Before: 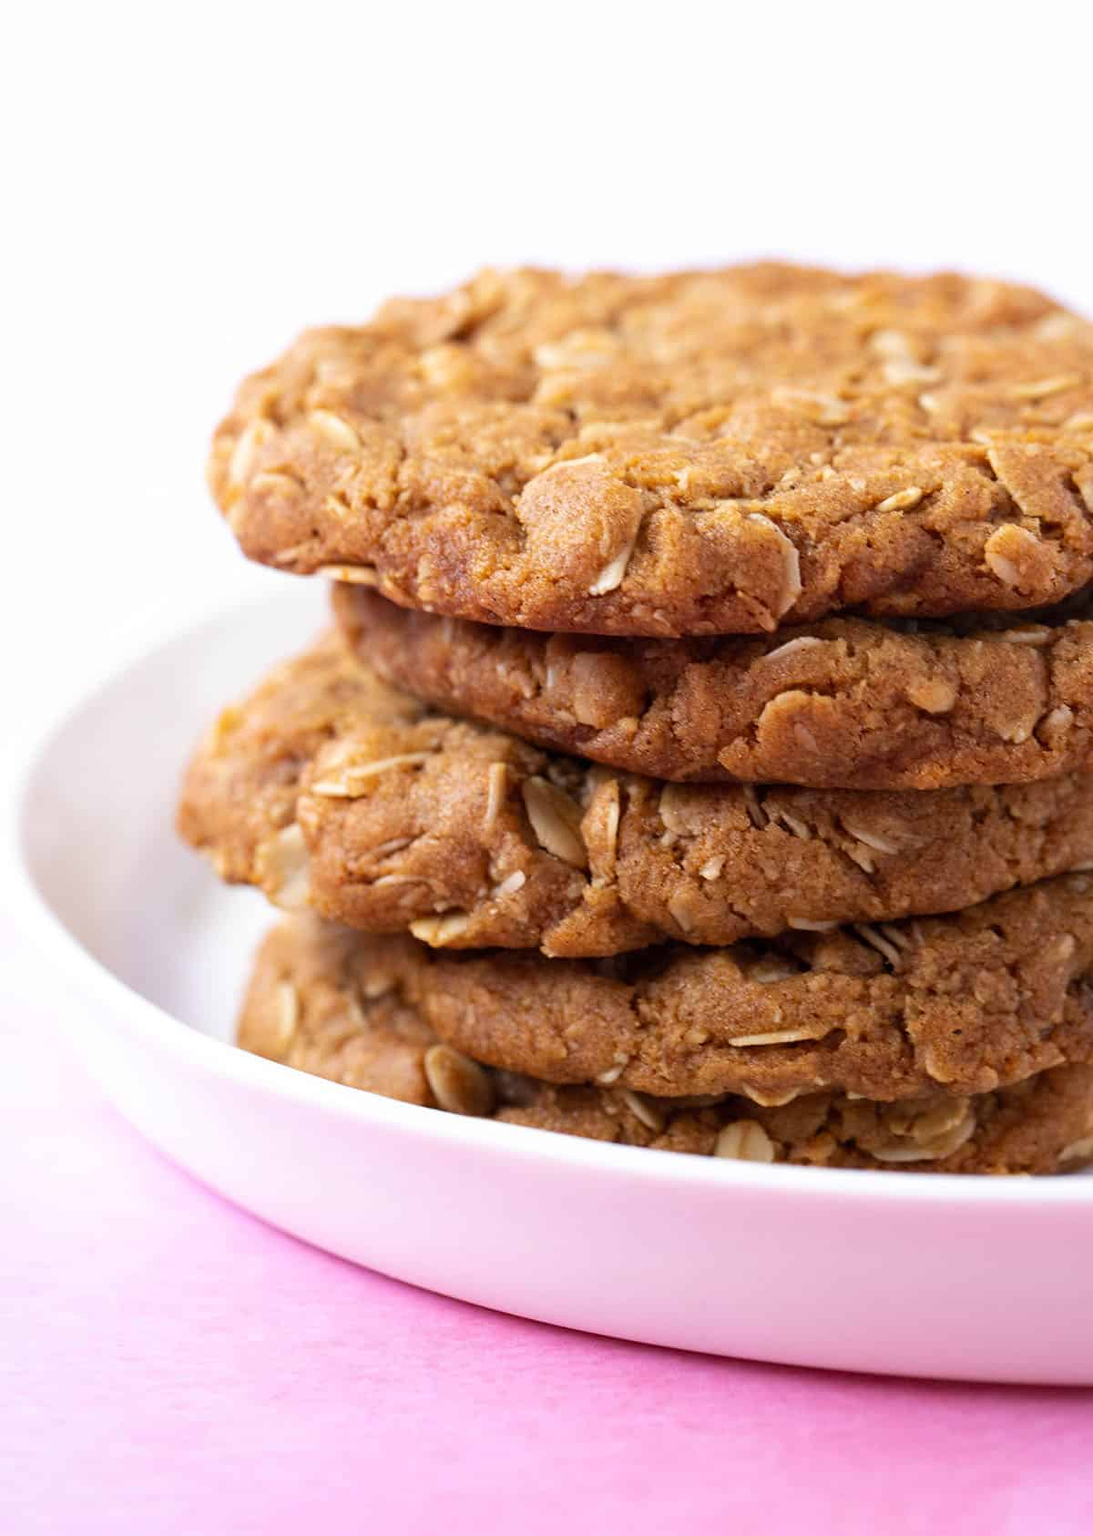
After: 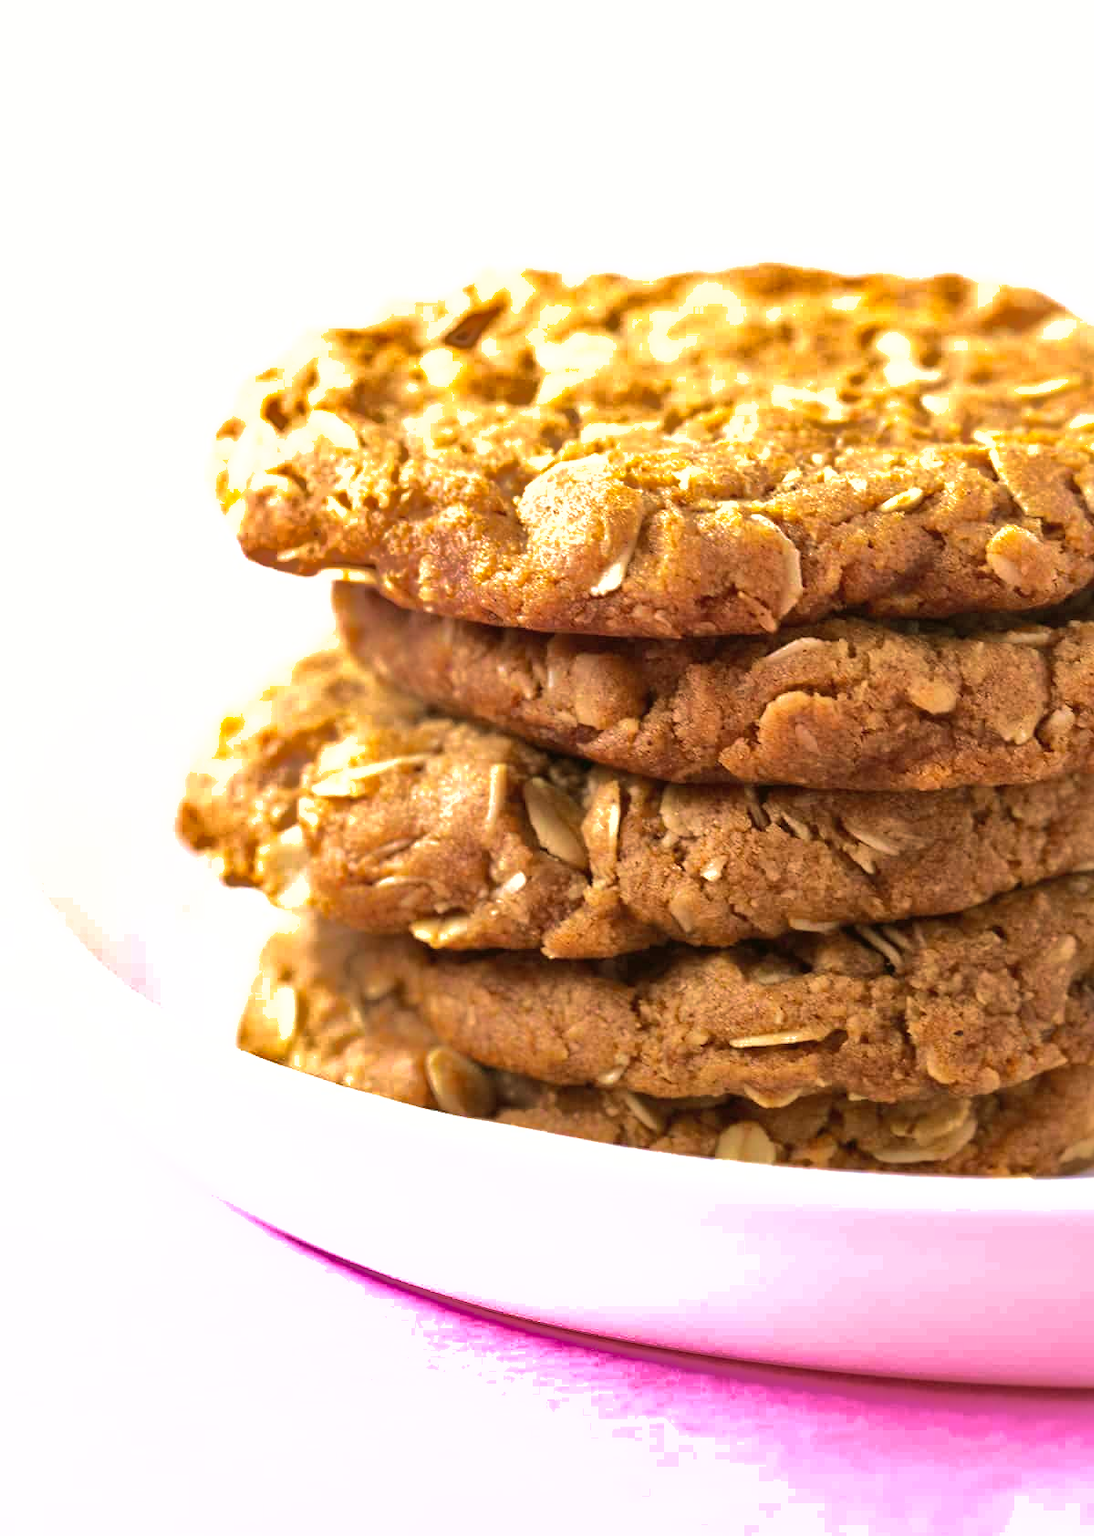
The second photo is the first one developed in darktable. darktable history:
tone equalizer: -8 EV -0.417 EV, -7 EV -0.389 EV, -6 EV -0.333 EV, -5 EV -0.222 EV, -3 EV 0.222 EV, -2 EV 0.333 EV, -1 EV 0.389 EV, +0 EV 0.417 EV, edges refinement/feathering 500, mask exposure compensation -1.57 EV, preserve details no
color balance: mode lift, gamma, gain (sRGB), lift [1.04, 1, 1, 0.97], gamma [1.01, 1, 1, 0.97], gain [0.96, 1, 1, 0.97]
crop: bottom 0.071%
velvia: strength 45%
shadows and highlights: shadows 40, highlights -60
exposure: black level correction 0.001, exposure 0.5 EV, compensate exposure bias true, compensate highlight preservation false
